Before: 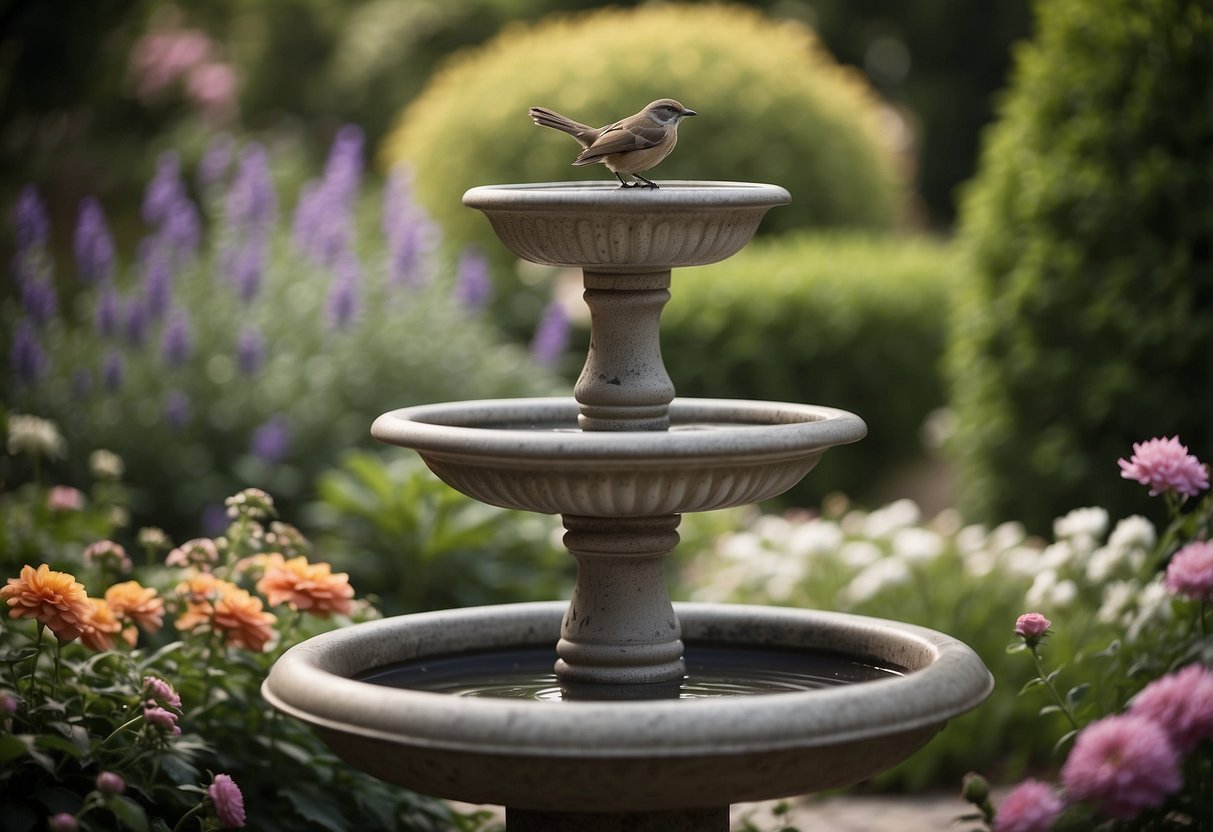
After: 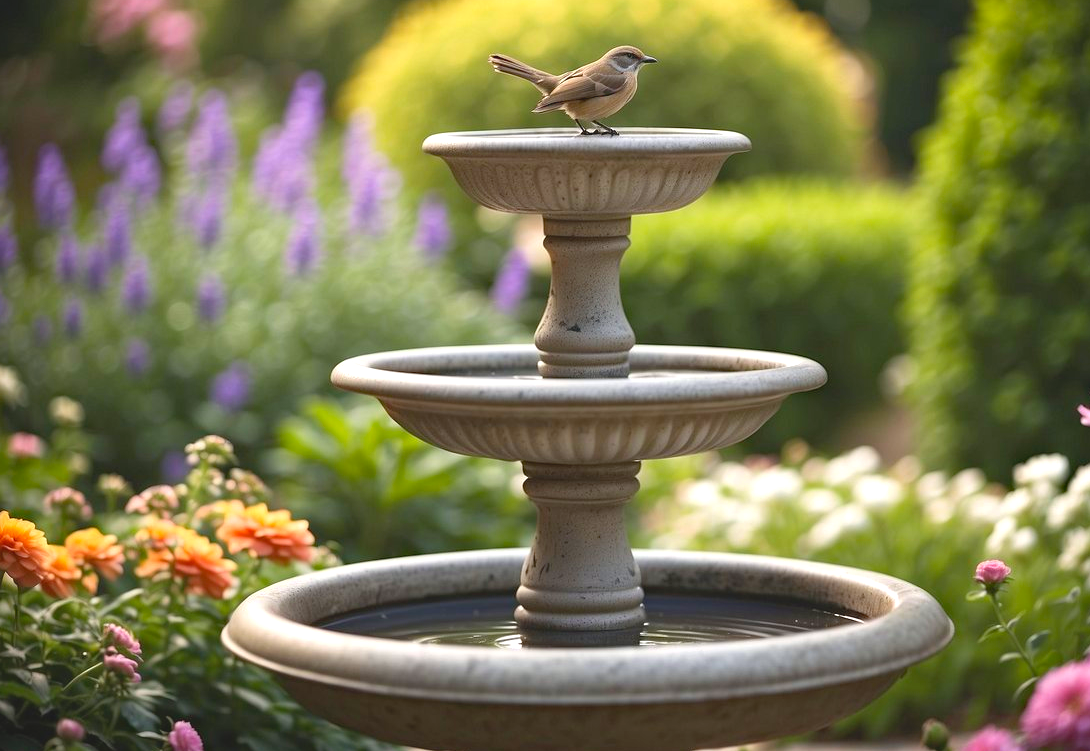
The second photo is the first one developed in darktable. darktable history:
exposure: exposure 0.941 EV, compensate highlight preservation false
crop: left 3.308%, top 6.448%, right 6.768%, bottom 3.276%
contrast brightness saturation: contrast -0.2, saturation 0.189
haze removal: compatibility mode true
